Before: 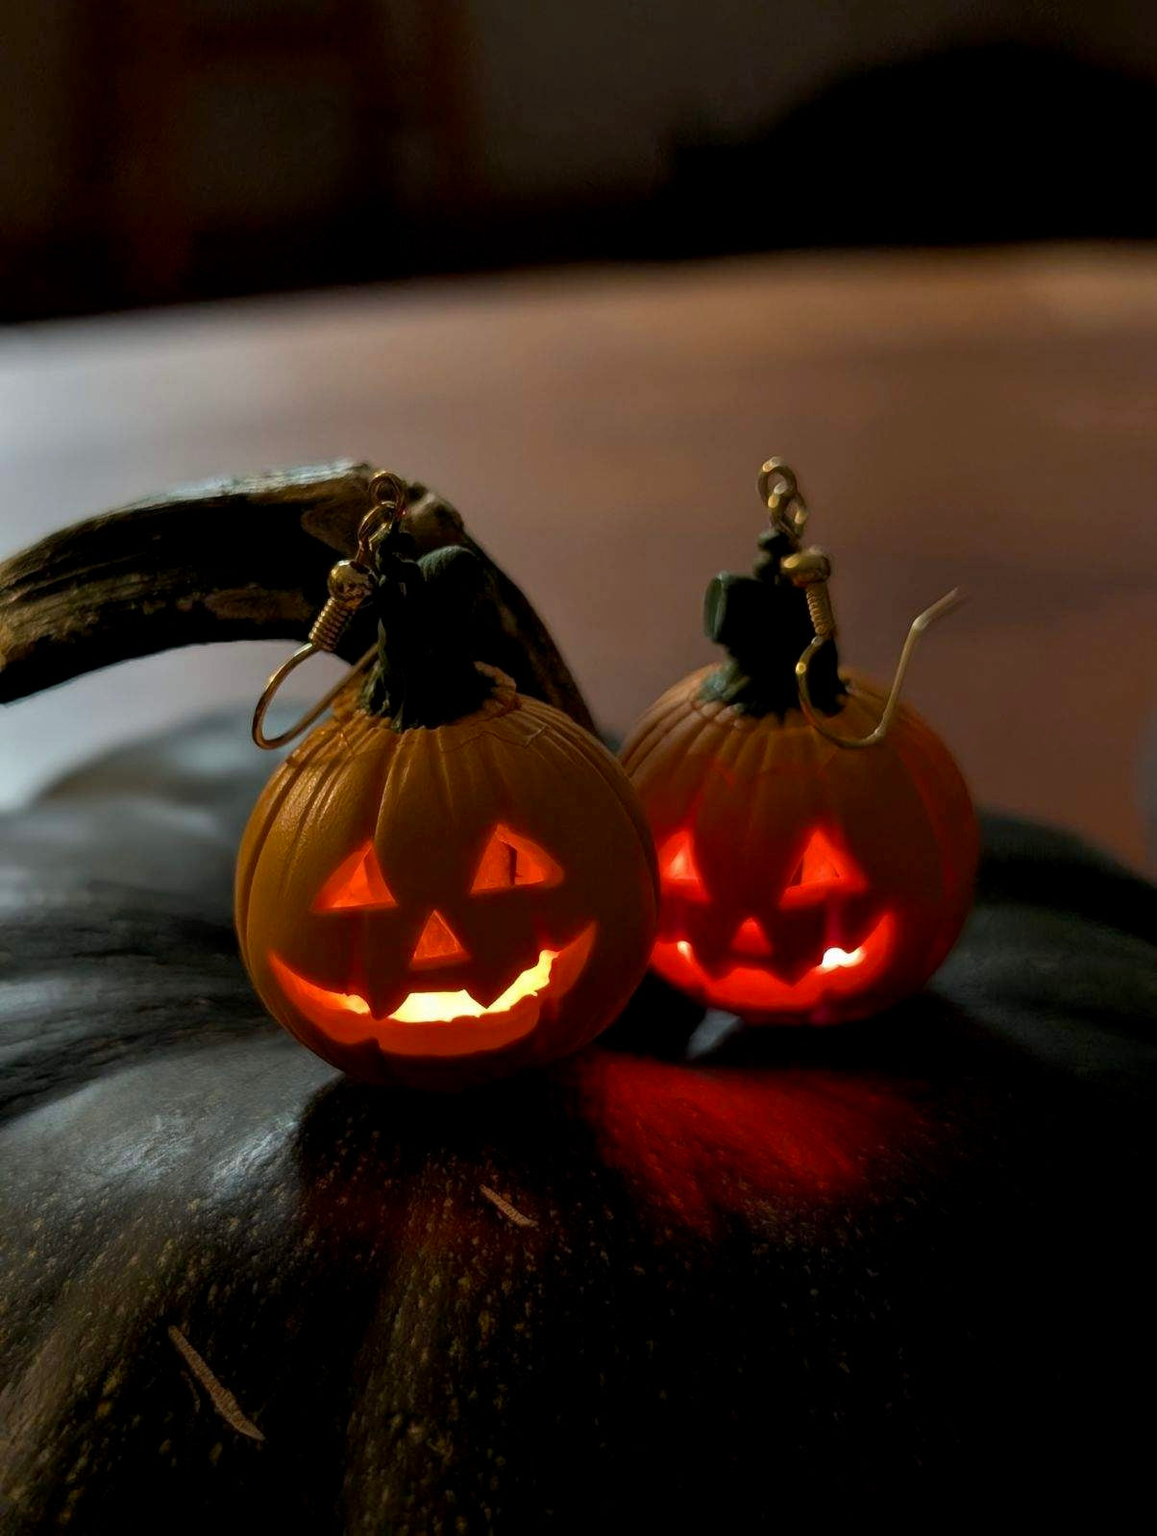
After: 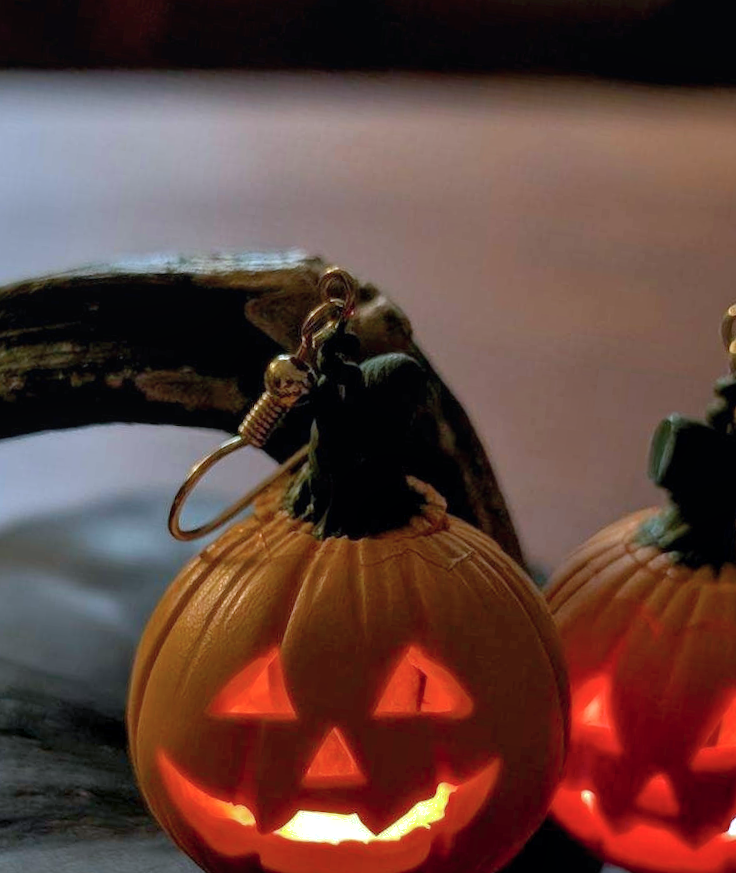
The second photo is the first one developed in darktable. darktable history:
local contrast: highlights 107%, shadows 97%, detail 120%, midtone range 0.2
color calibration: illuminant as shot in camera, x 0.37, y 0.382, temperature 4317.66 K
exposure: black level correction -0.001, exposure 0.08 EV, compensate highlight preservation false
crop and rotate: angle -6.84°, left 2.131%, top 6.952%, right 27.421%, bottom 30.138%
shadows and highlights: on, module defaults
